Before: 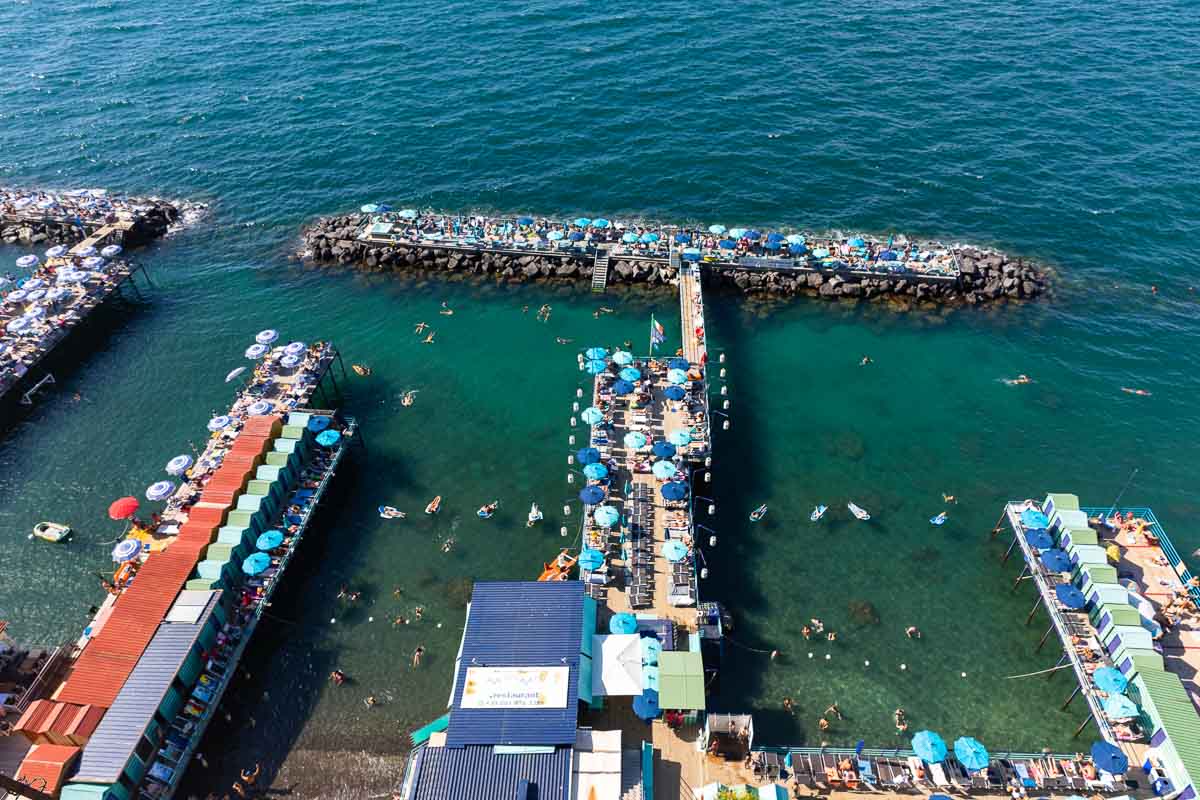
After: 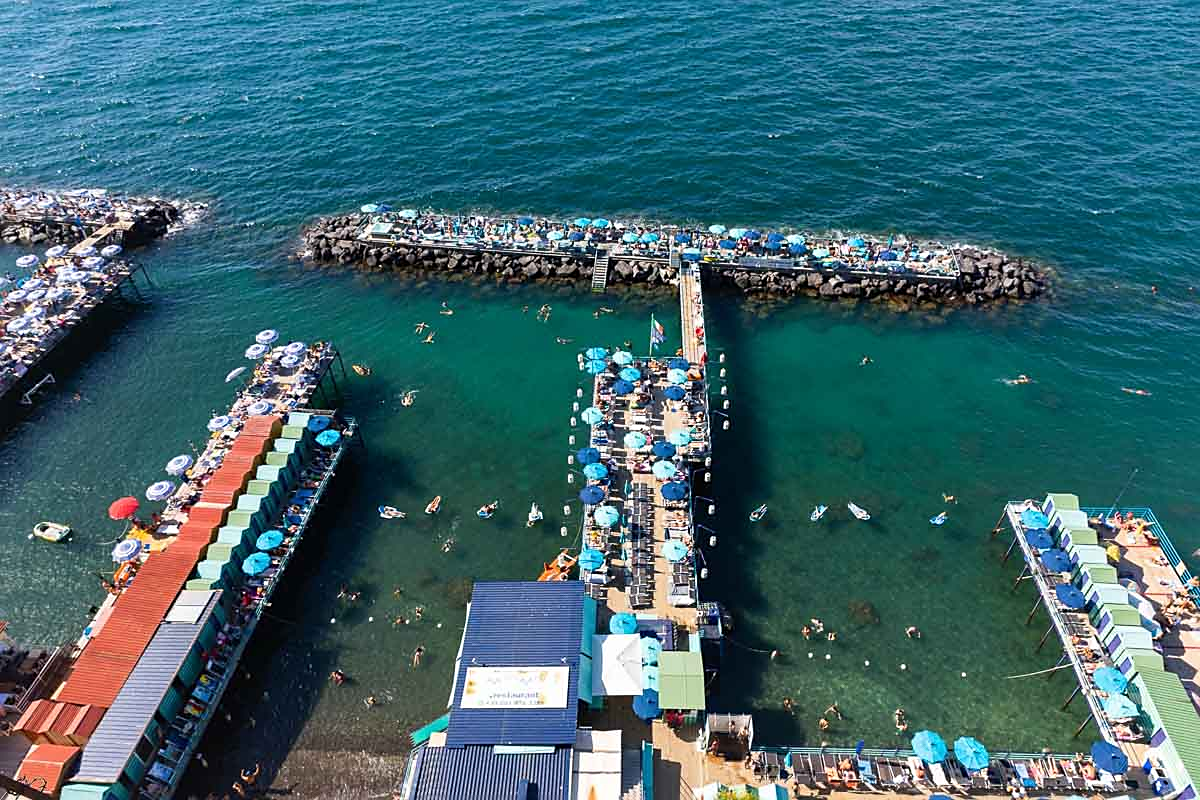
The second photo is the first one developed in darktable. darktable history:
sharpen: radius 1.897, amount 0.408, threshold 1.348
